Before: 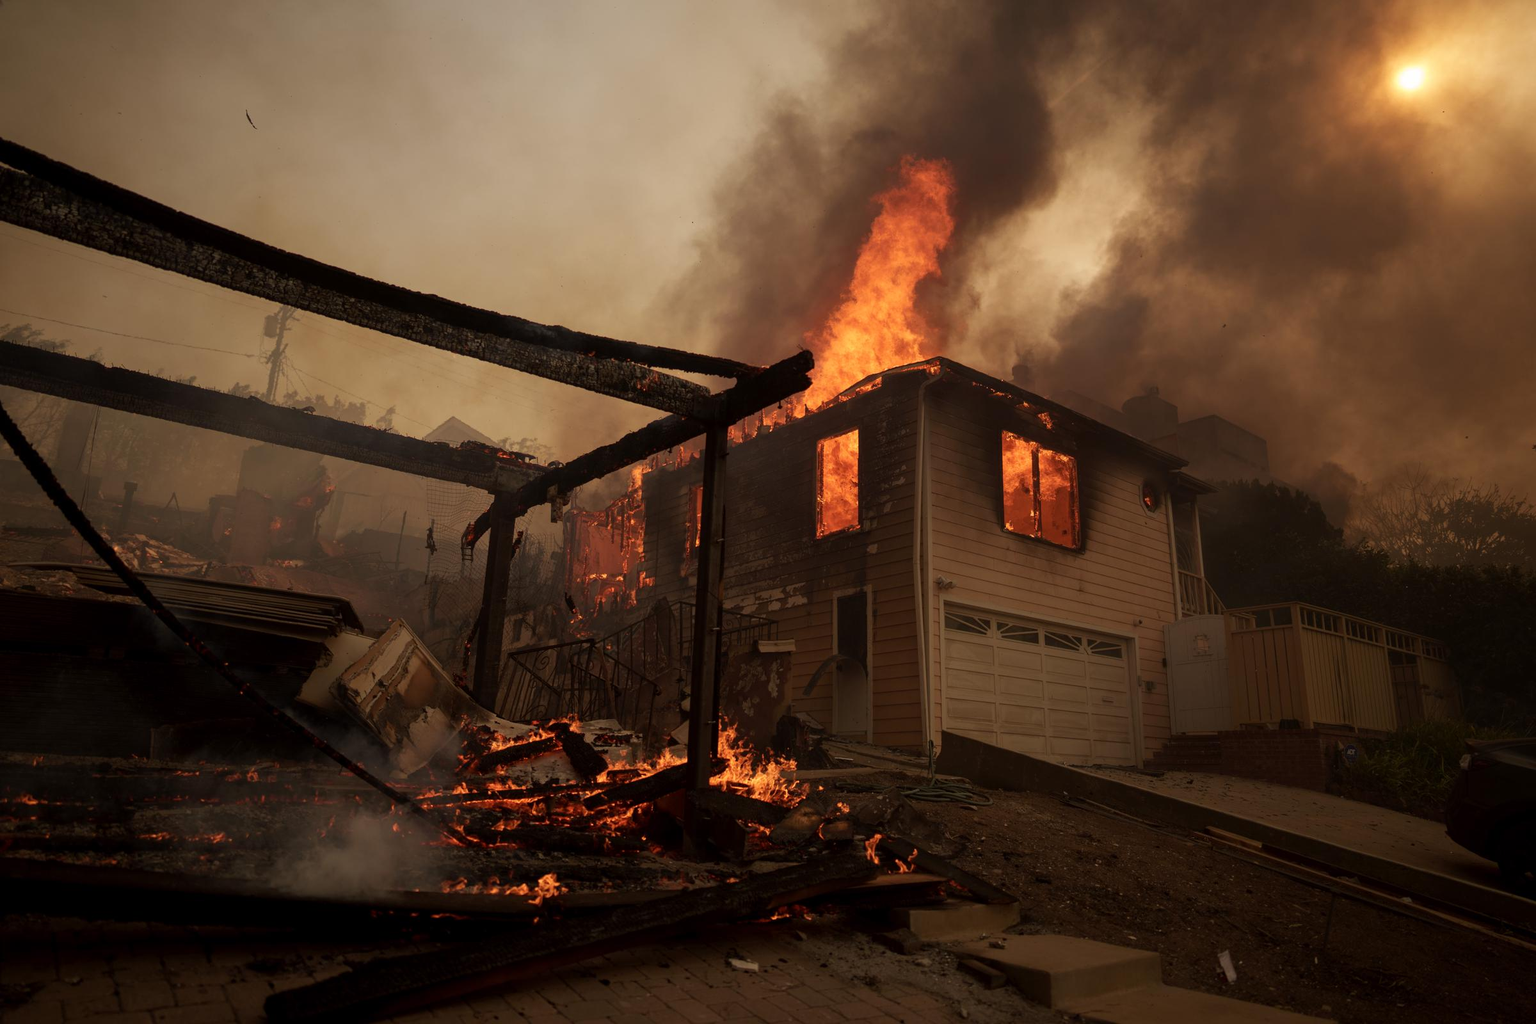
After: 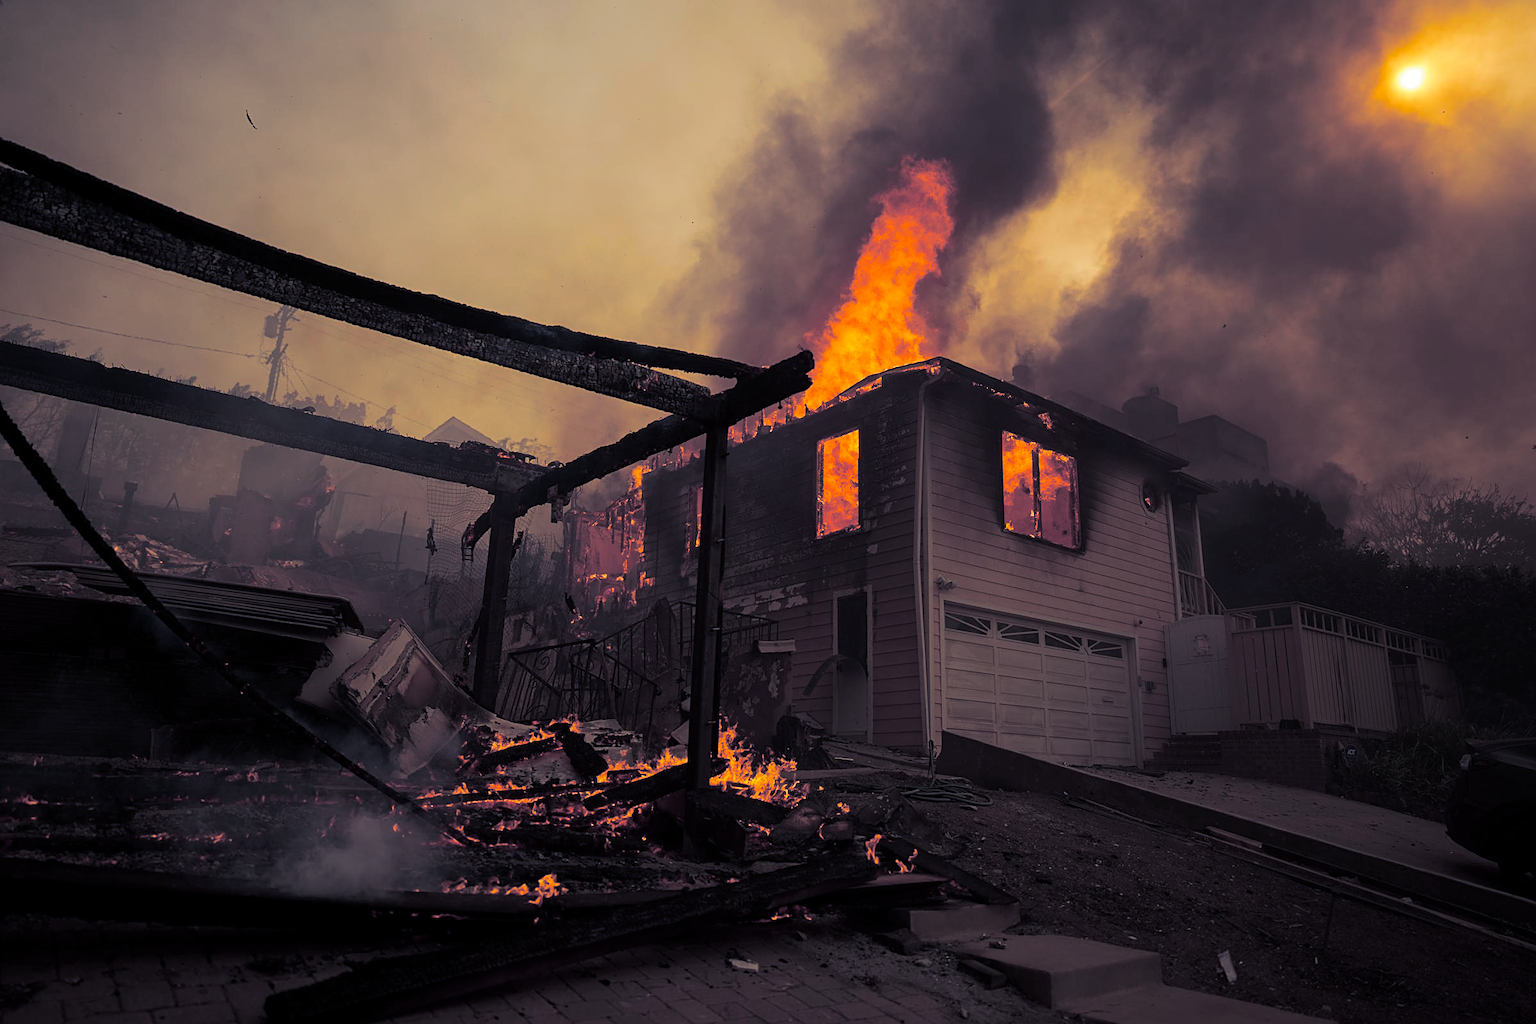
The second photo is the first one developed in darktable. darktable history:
split-toning: shadows › hue 230.4°
color balance rgb: perceptual saturation grading › global saturation 25%, perceptual brilliance grading › mid-tones 10%, perceptual brilliance grading › shadows 15%, global vibrance 20%
sharpen: on, module defaults
